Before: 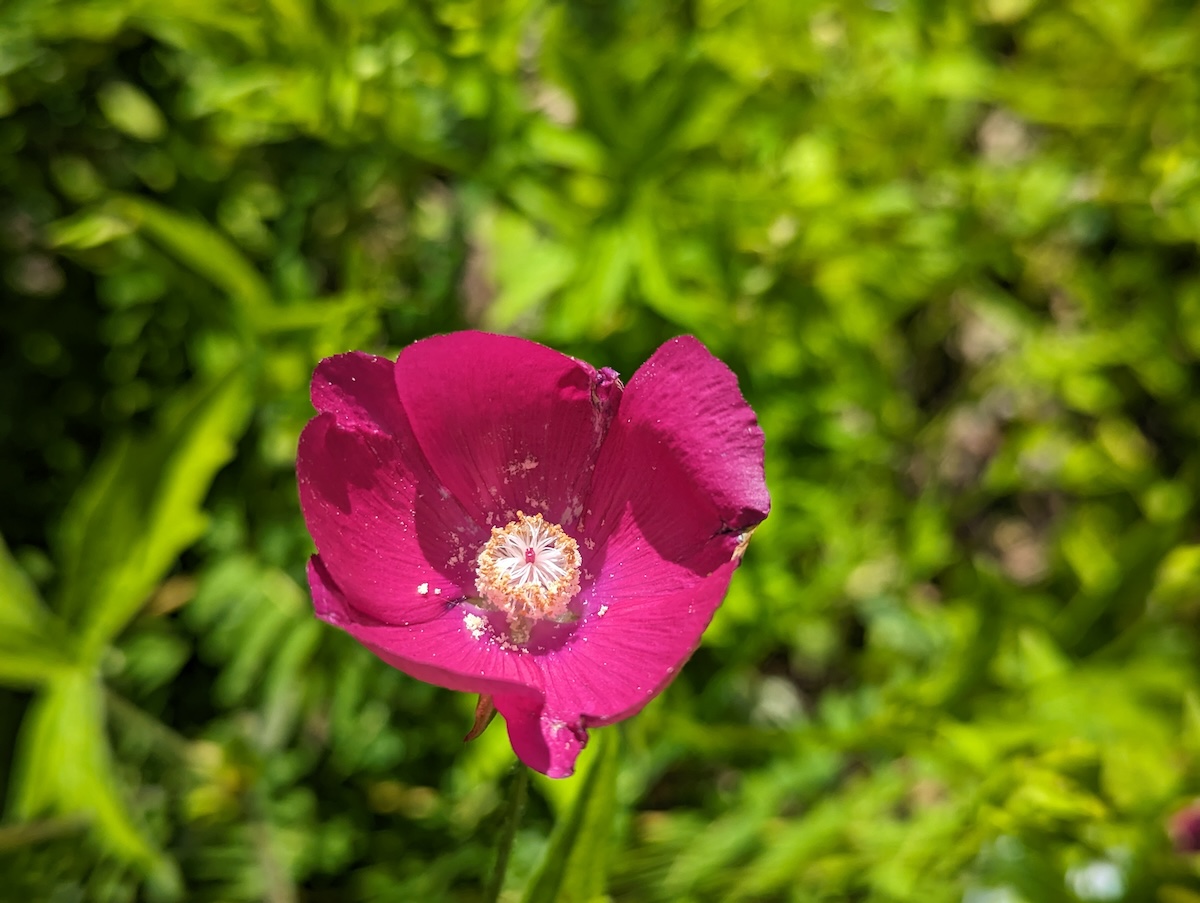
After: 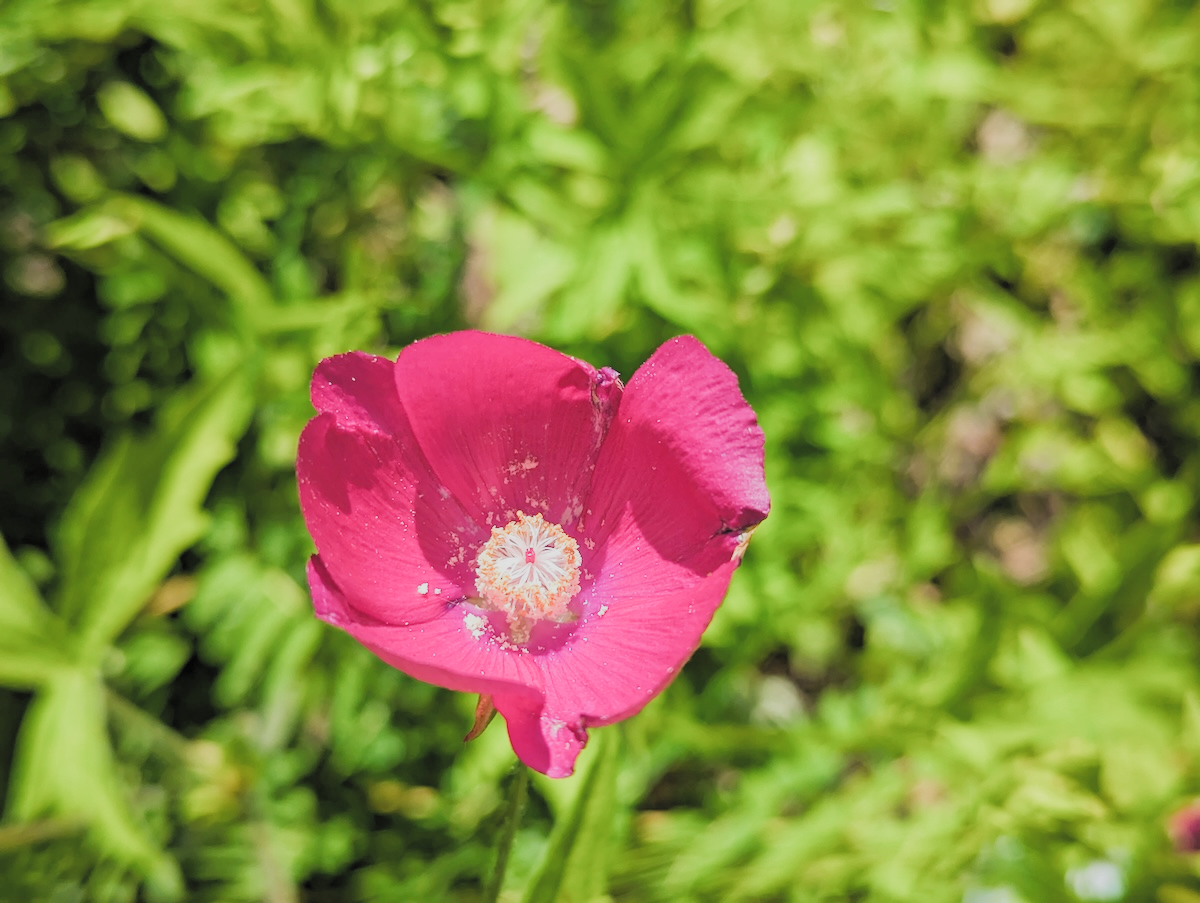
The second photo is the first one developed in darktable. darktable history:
exposure: black level correction -0.002, exposure 1.111 EV, compensate highlight preservation false
filmic rgb: black relative exposure -6.52 EV, white relative exposure 4.7 EV, hardness 3.1, contrast 0.805, preserve chrominance RGB euclidean norm, color science v5 (2021), contrast in shadows safe, contrast in highlights safe
